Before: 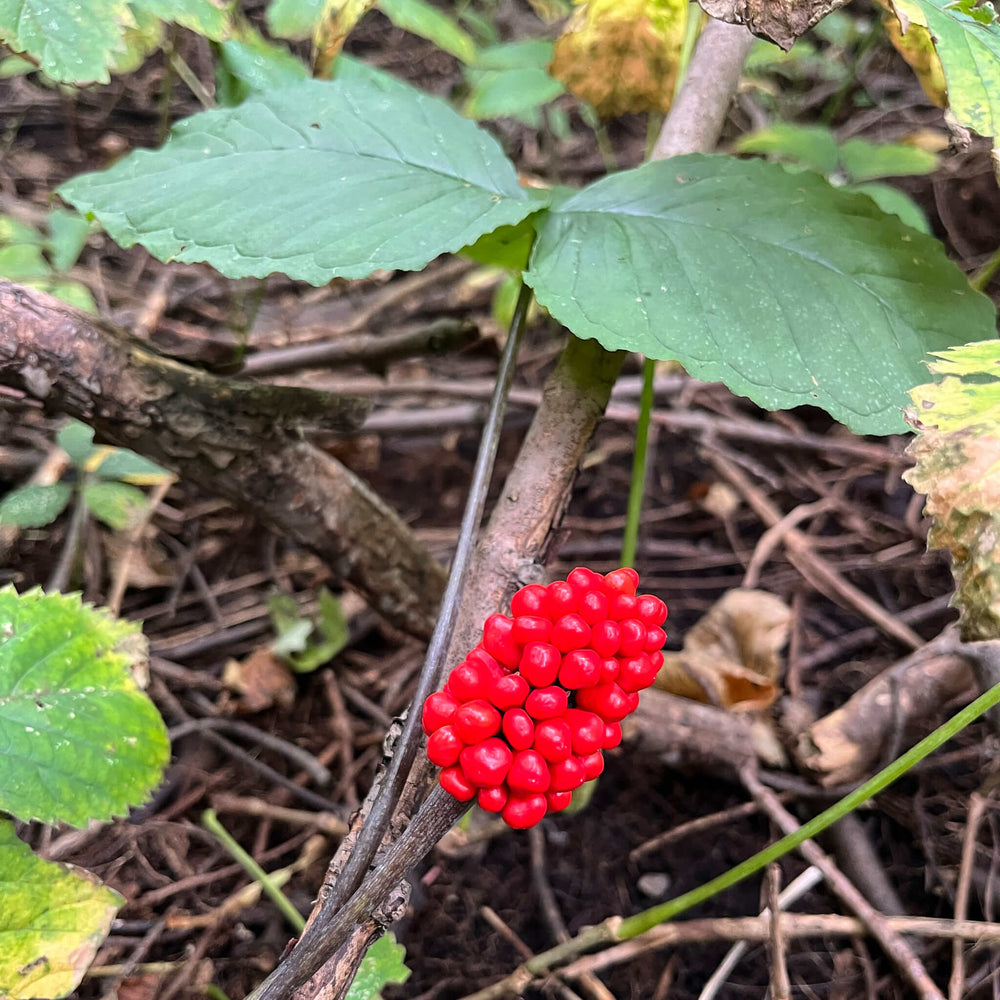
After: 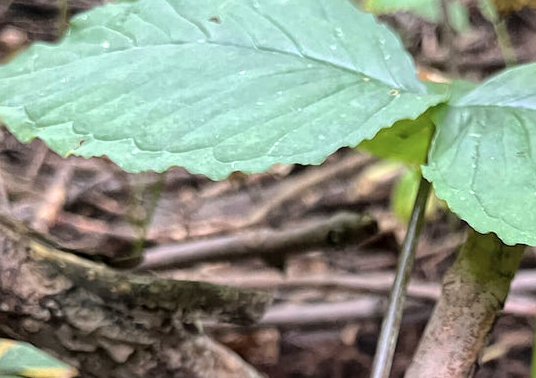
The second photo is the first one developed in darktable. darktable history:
global tonemap: drago (1, 100), detail 1
crop: left 10.121%, top 10.631%, right 36.218%, bottom 51.526%
